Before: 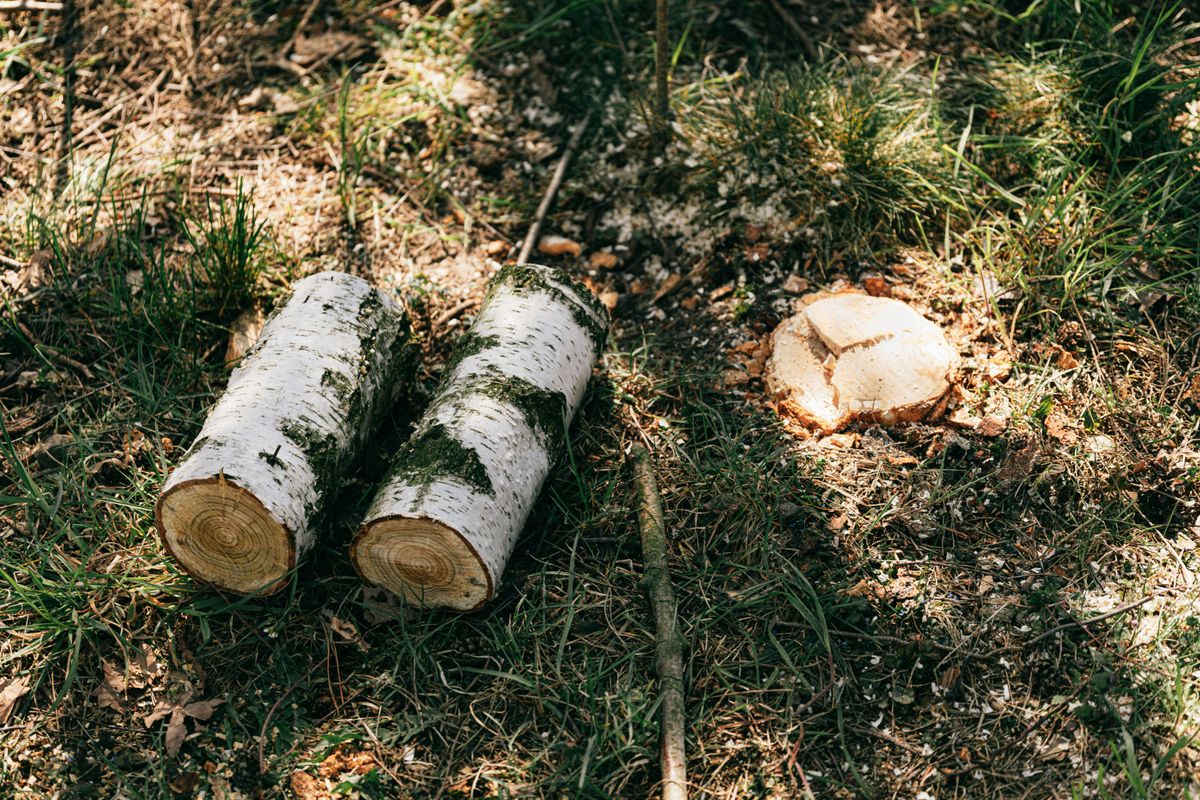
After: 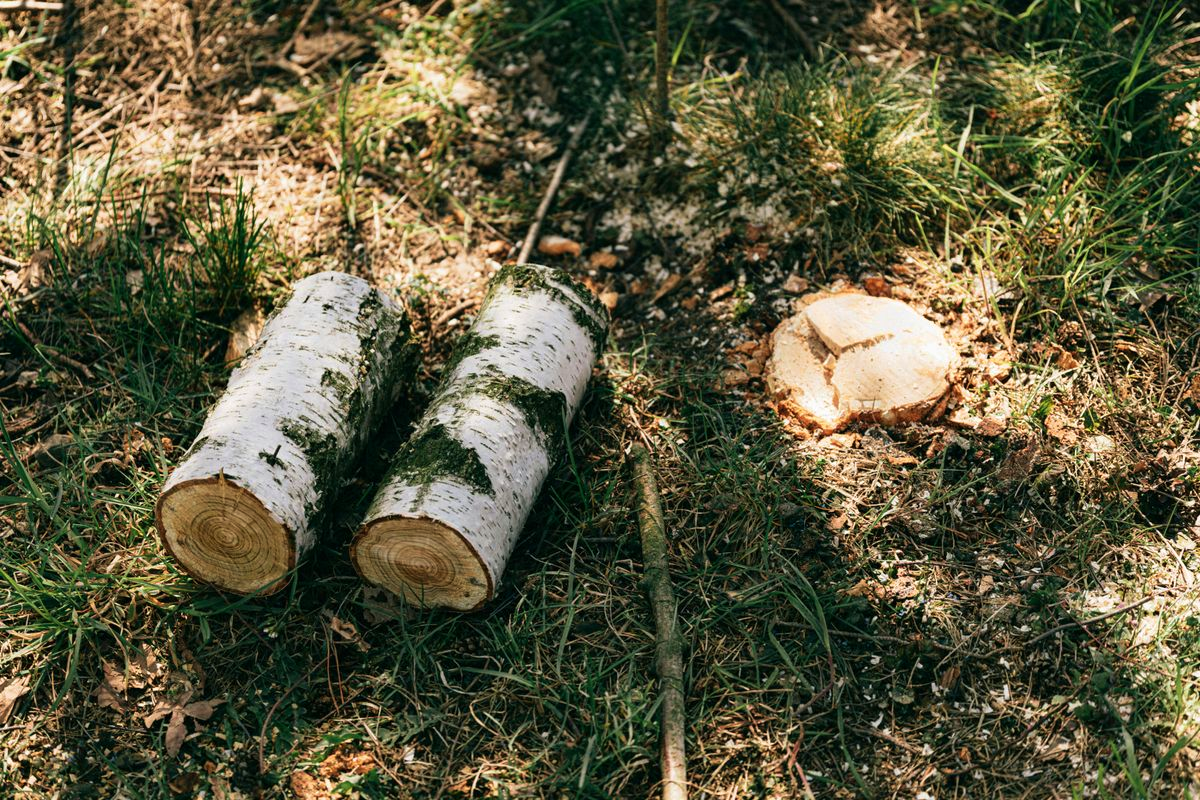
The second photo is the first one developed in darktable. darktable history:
velvia: on, module defaults
color balance rgb: perceptual saturation grading › global saturation 0.506%
